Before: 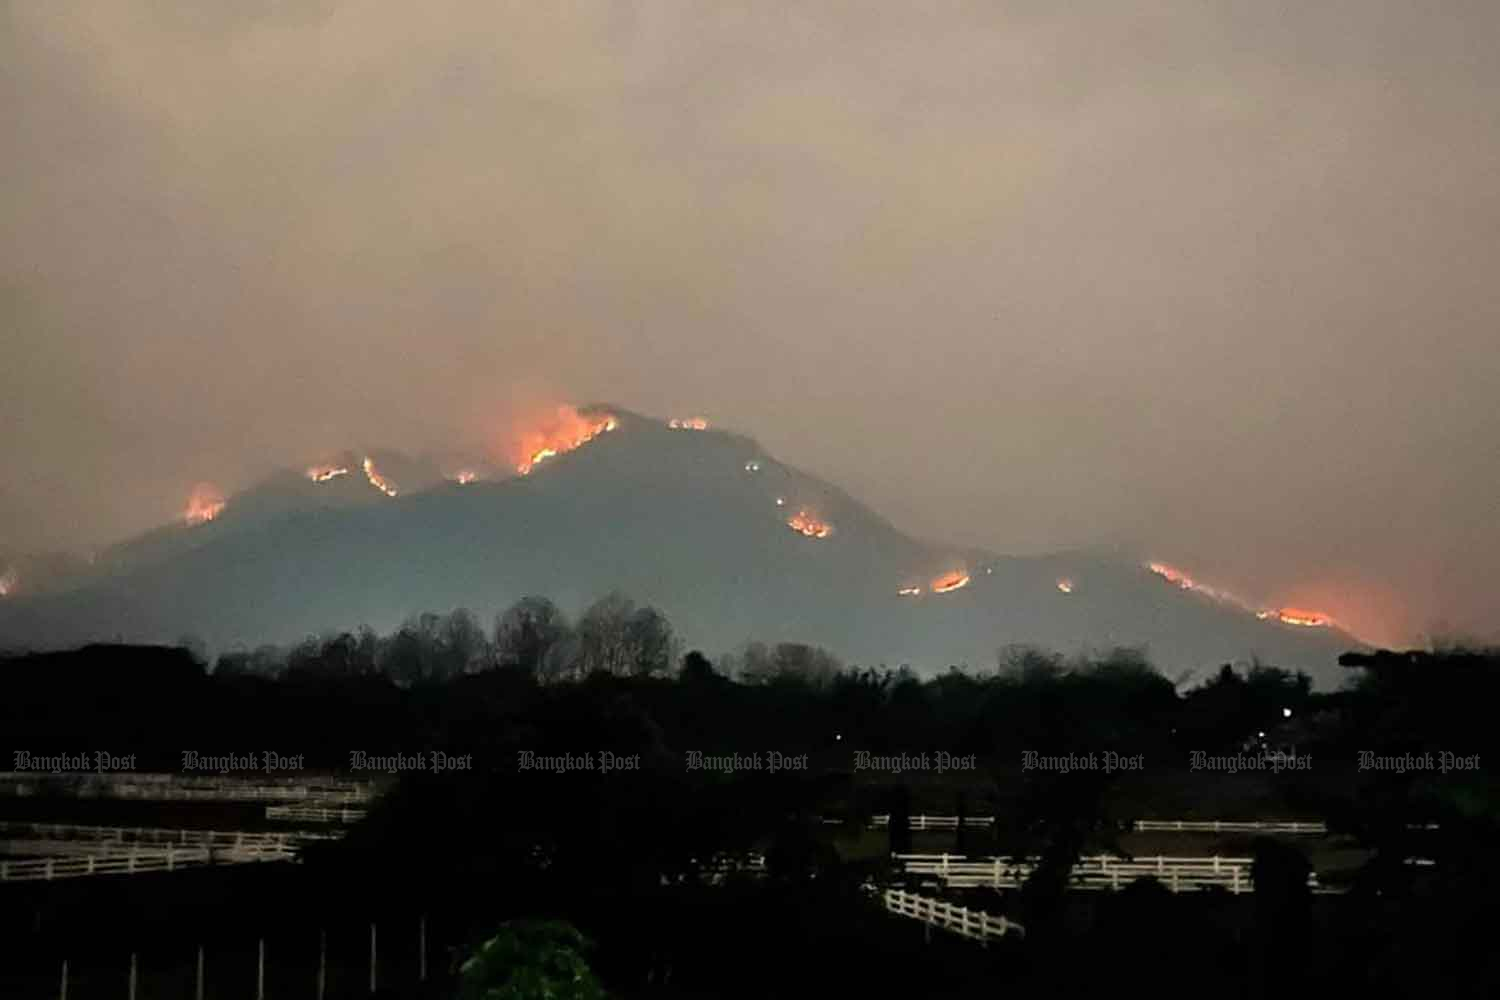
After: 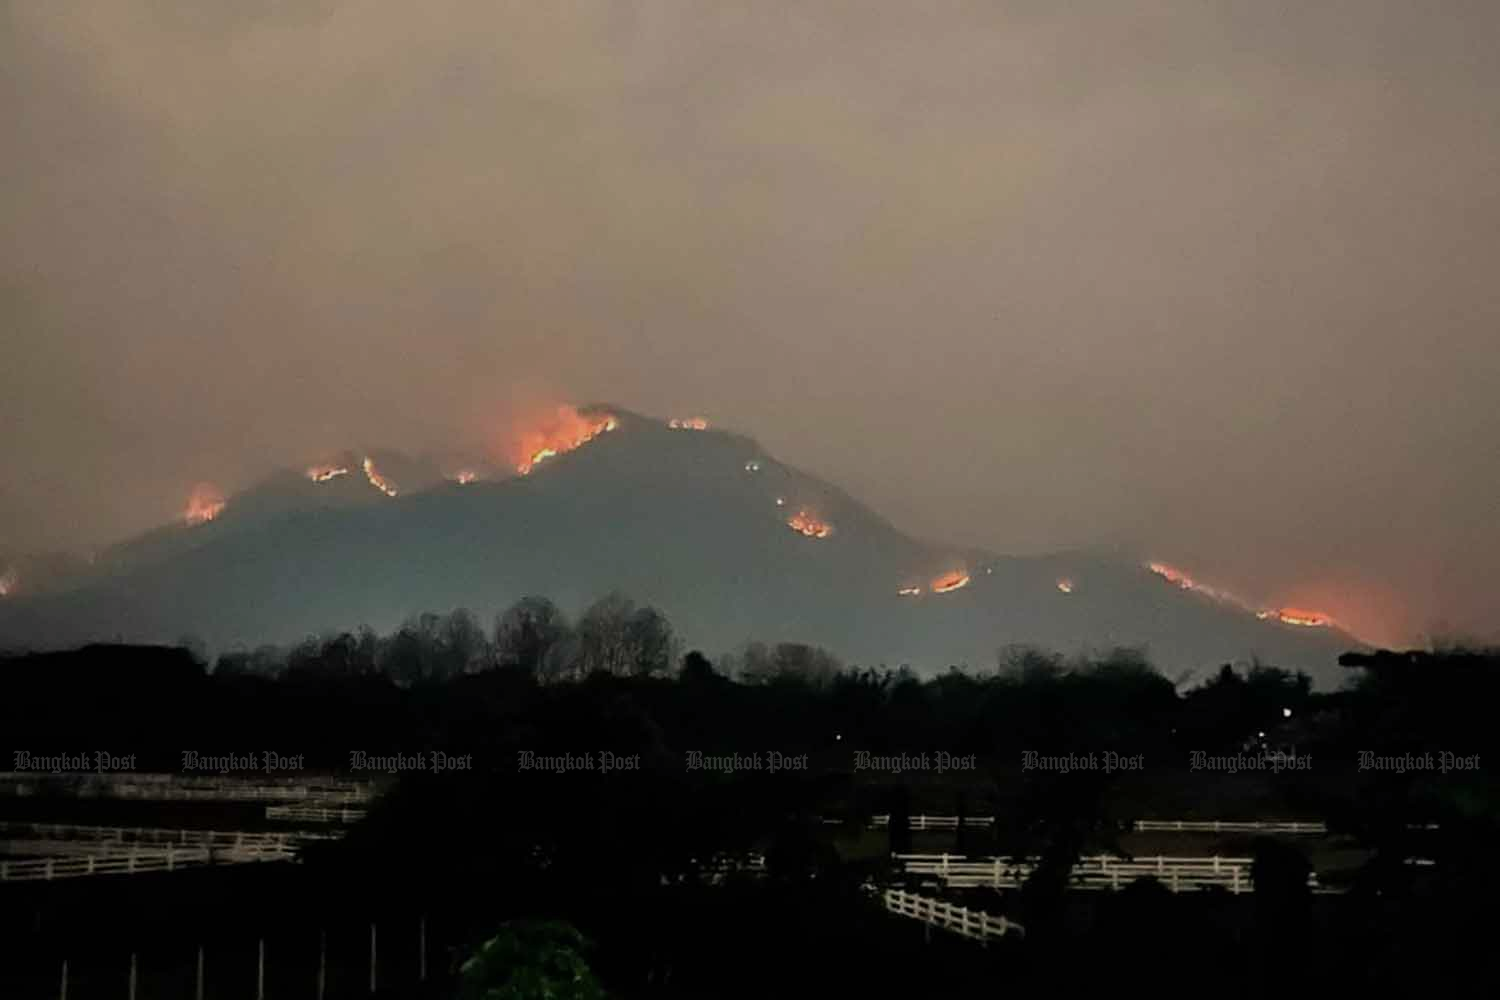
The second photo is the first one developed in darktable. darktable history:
exposure: exposure -0.492 EV, compensate highlight preservation false
white balance: red 1.029, blue 0.92
color calibration: illuminant as shot in camera, x 0.358, y 0.373, temperature 4628.91 K
